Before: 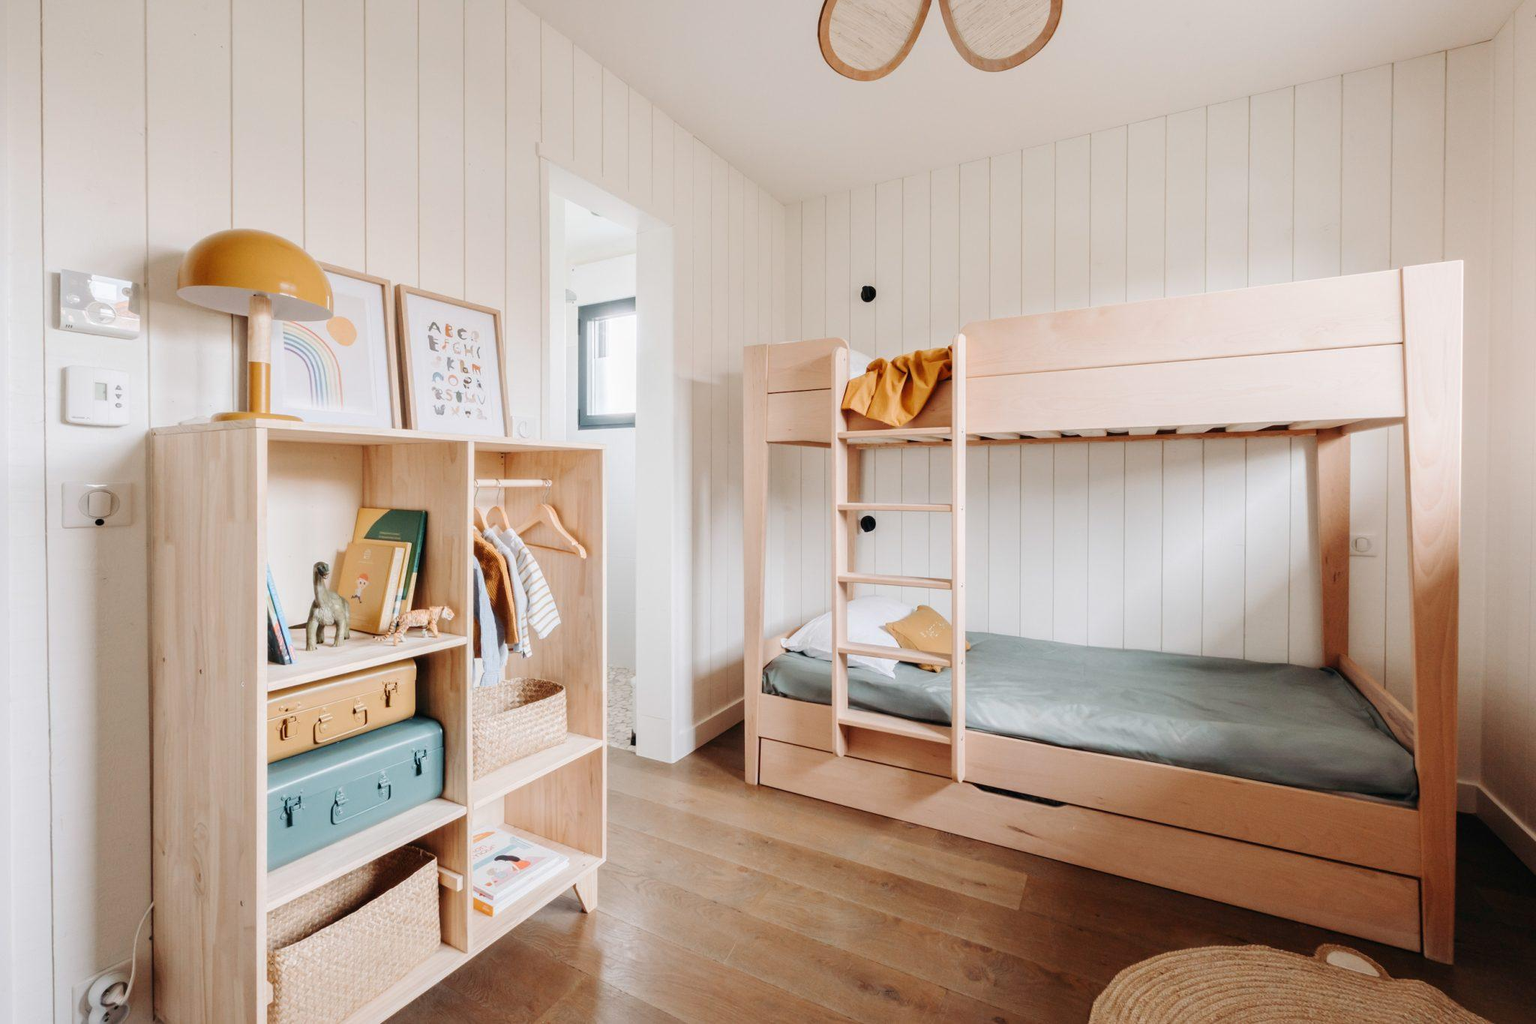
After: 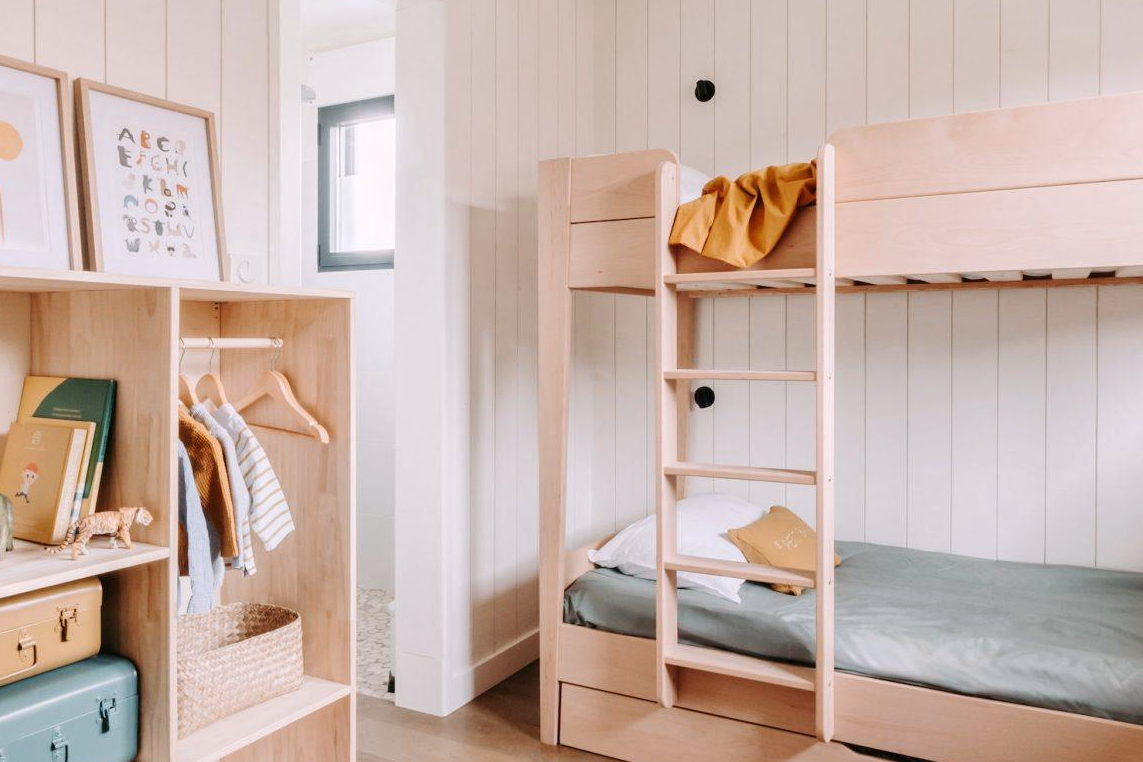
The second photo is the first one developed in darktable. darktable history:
color correction: highlights a* 3.12, highlights b* -1.55, shadows a* -0.101, shadows b* 2.52, saturation 0.98
crop and rotate: left 22.13%, top 22.054%, right 22.026%, bottom 22.102%
